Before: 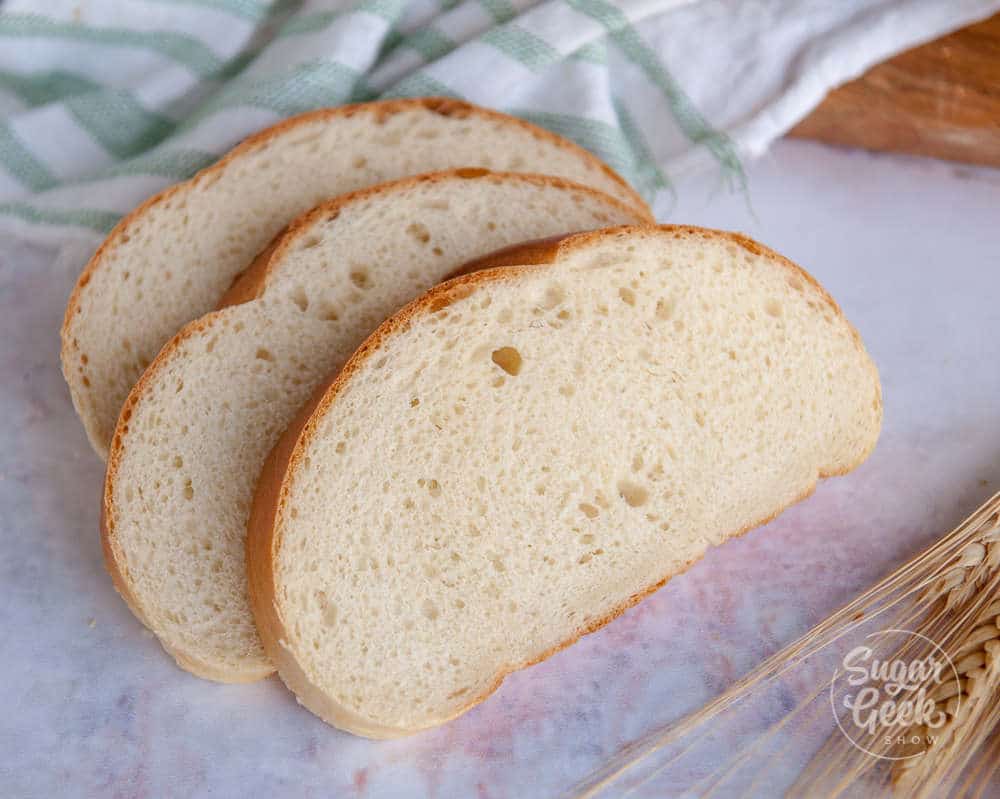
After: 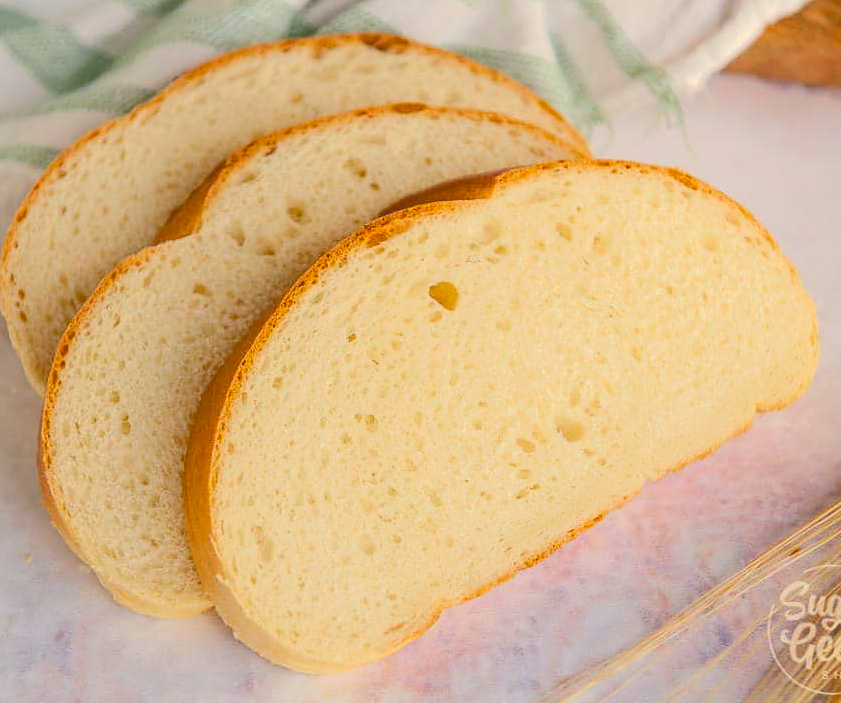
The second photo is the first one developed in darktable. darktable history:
sharpen: amount 0.206
color balance rgb: perceptual saturation grading › global saturation 25.838%
shadows and highlights: shadows -0.67, highlights 39.11
color correction: highlights a* 2.72, highlights b* 22.53
tone curve: curves: ch0 [(0, 0) (0.003, 0.217) (0.011, 0.217) (0.025, 0.229) (0.044, 0.243) (0.069, 0.253) (0.1, 0.265) (0.136, 0.281) (0.177, 0.305) (0.224, 0.331) (0.277, 0.369) (0.335, 0.415) (0.399, 0.472) (0.468, 0.543) (0.543, 0.609) (0.623, 0.676) (0.709, 0.734) (0.801, 0.798) (0.898, 0.849) (1, 1)], color space Lab, independent channels, preserve colors none
crop: left 6.333%, top 8.137%, right 9.529%, bottom 3.816%
